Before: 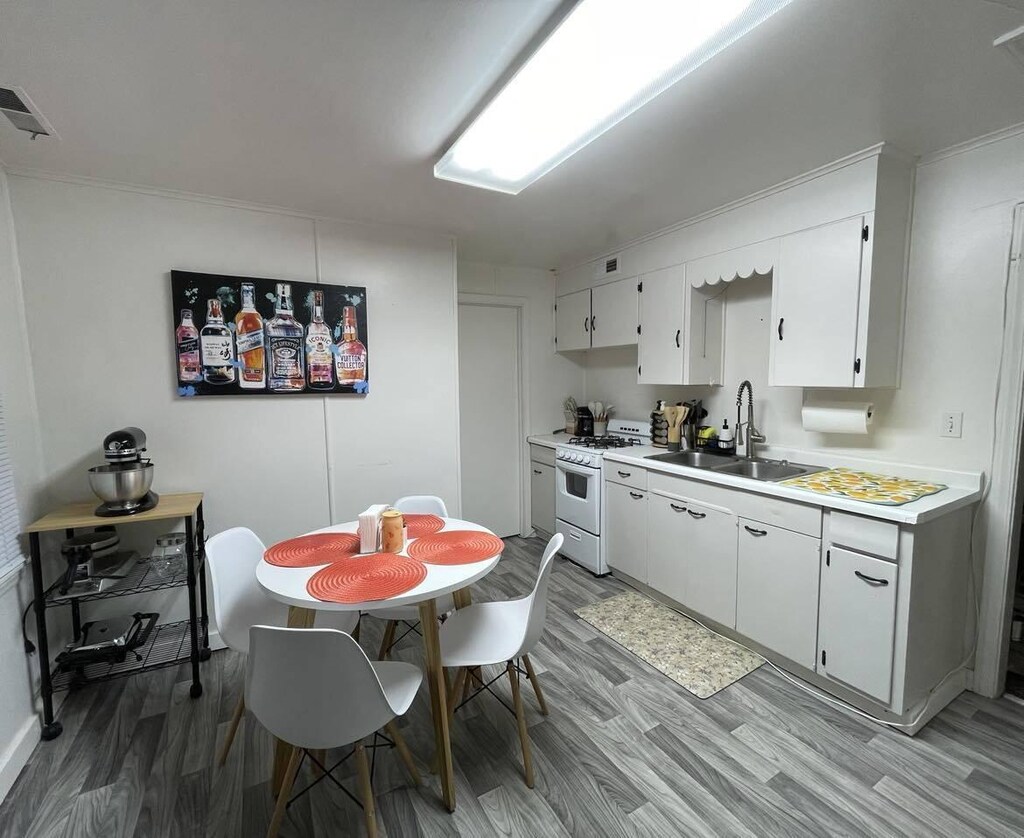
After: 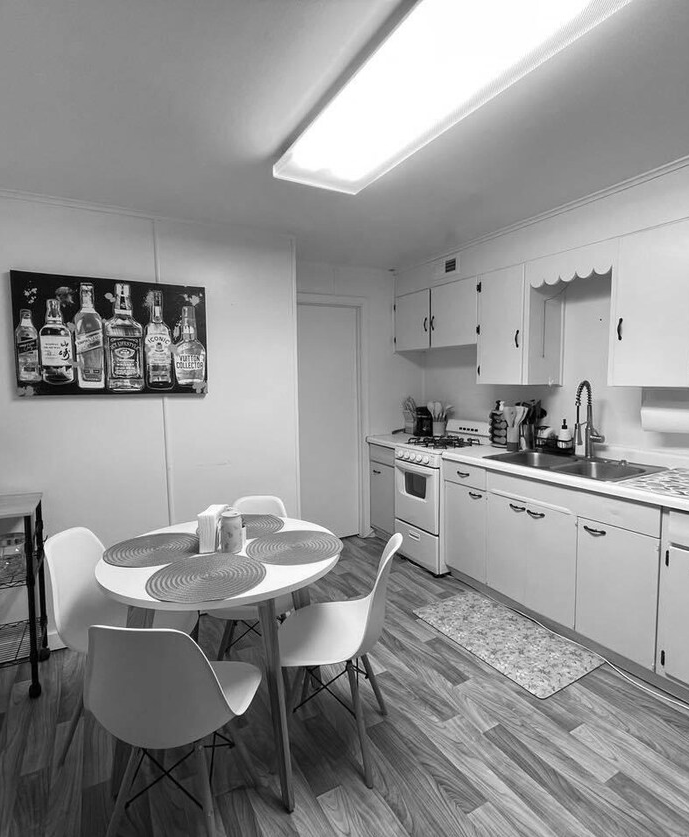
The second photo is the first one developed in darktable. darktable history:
crop and rotate: left 15.807%, right 16.814%
color zones: curves: ch1 [(0, -0.394) (0.143, -0.394) (0.286, -0.394) (0.429, -0.392) (0.571, -0.391) (0.714, -0.391) (0.857, -0.391) (1, -0.394)]
